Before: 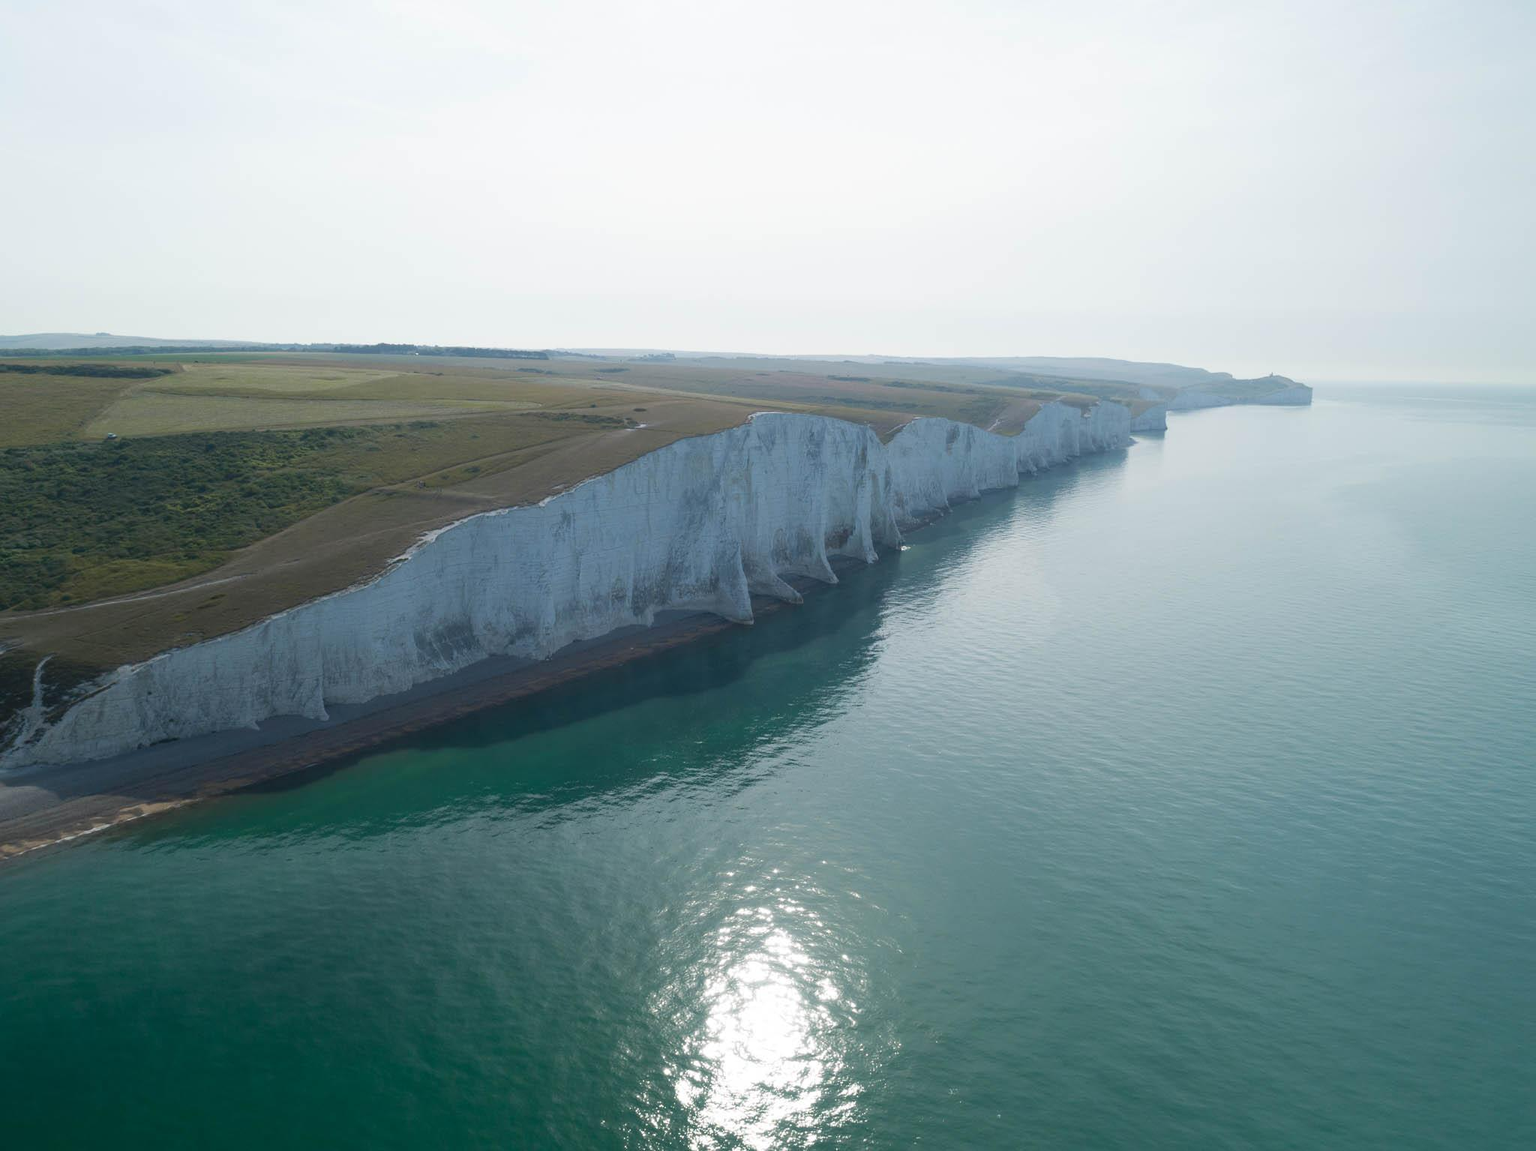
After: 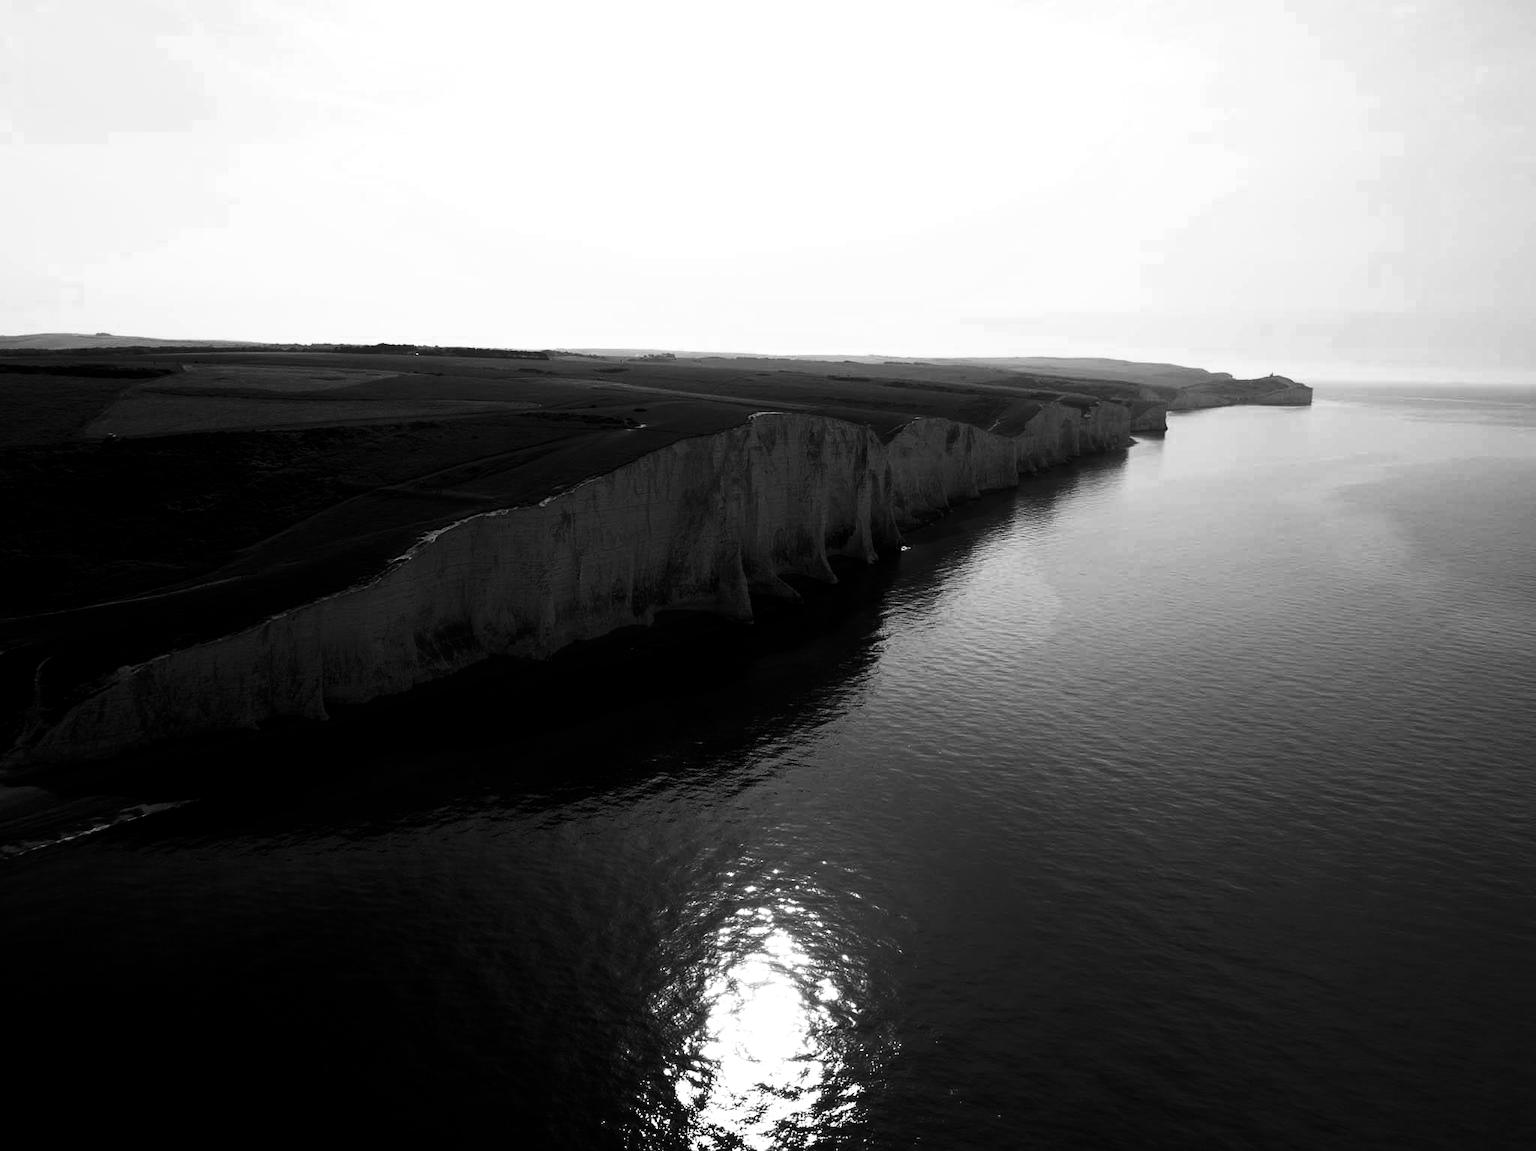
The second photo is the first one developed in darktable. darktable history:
contrast brightness saturation: contrast 0.02, brightness -1, saturation -1
filmic rgb: black relative exposure -3.57 EV, white relative exposure 2.29 EV, hardness 3.41
